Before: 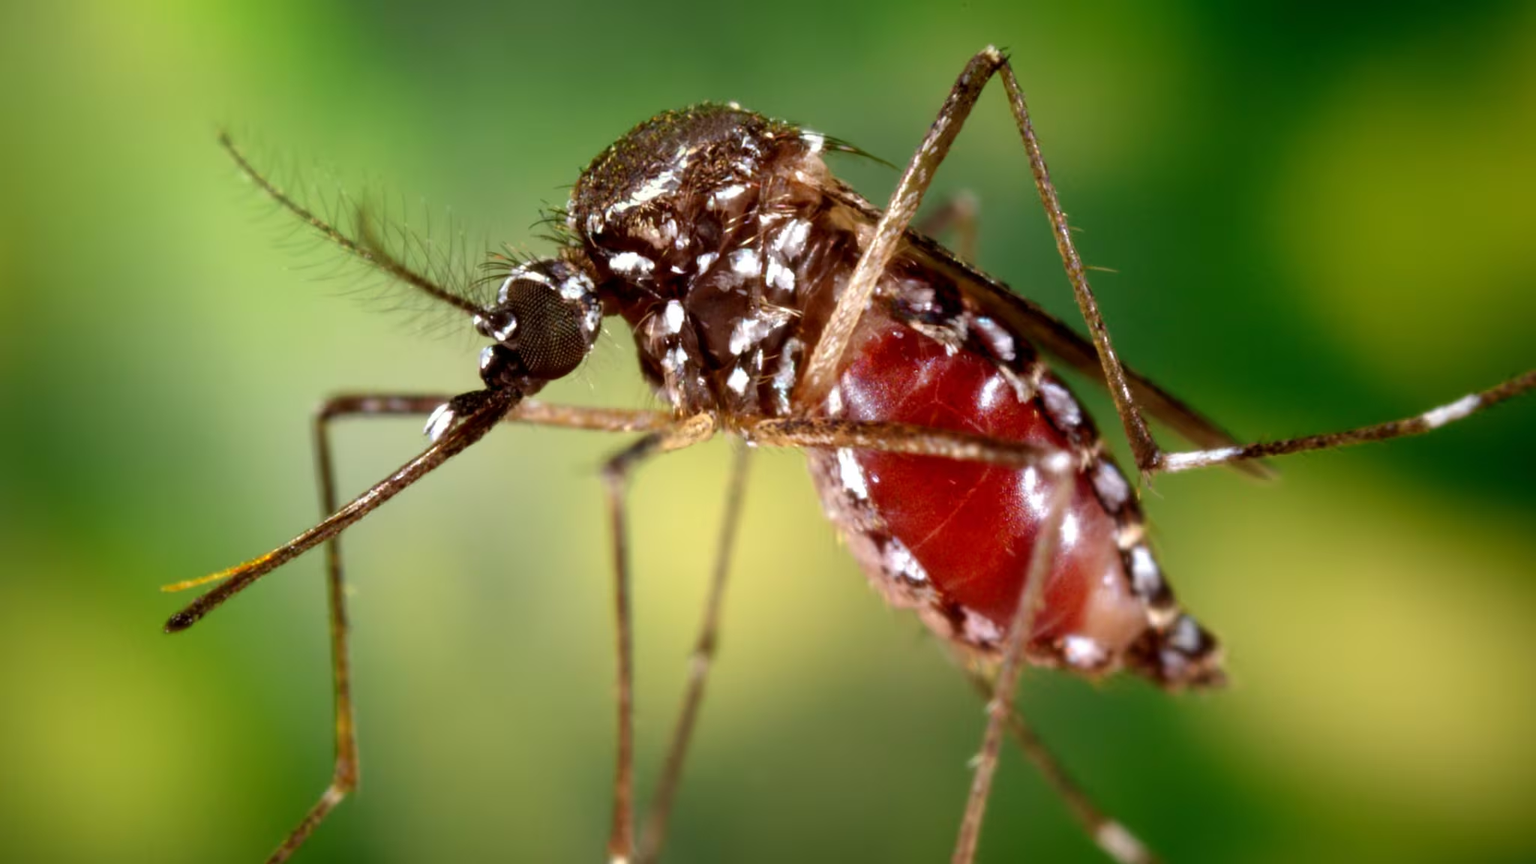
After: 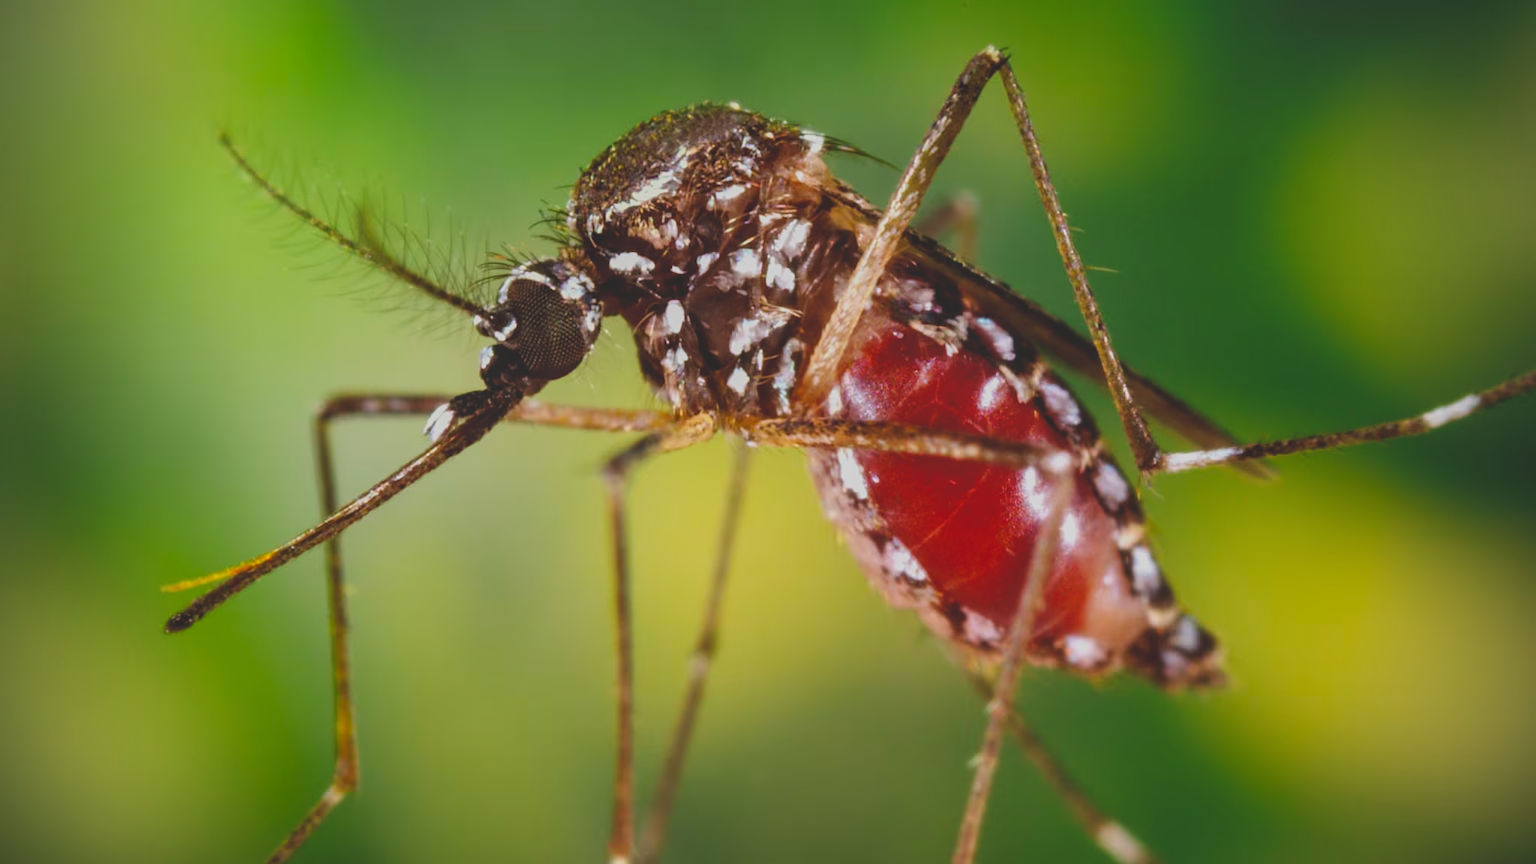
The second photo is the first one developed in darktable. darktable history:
local contrast: detail 110%
vignetting: on, module defaults
sharpen: amount 0.2
exposure: black level correction -0.028, compensate highlight preservation false
filmic rgb: black relative exposure -16 EV, white relative exposure 4.97 EV, hardness 6.25
shadows and highlights: shadows 49, highlights -41, soften with gaussian
levels: levels [0, 0.51, 1]
color balance rgb: perceptual saturation grading › global saturation 25%, global vibrance 20%
